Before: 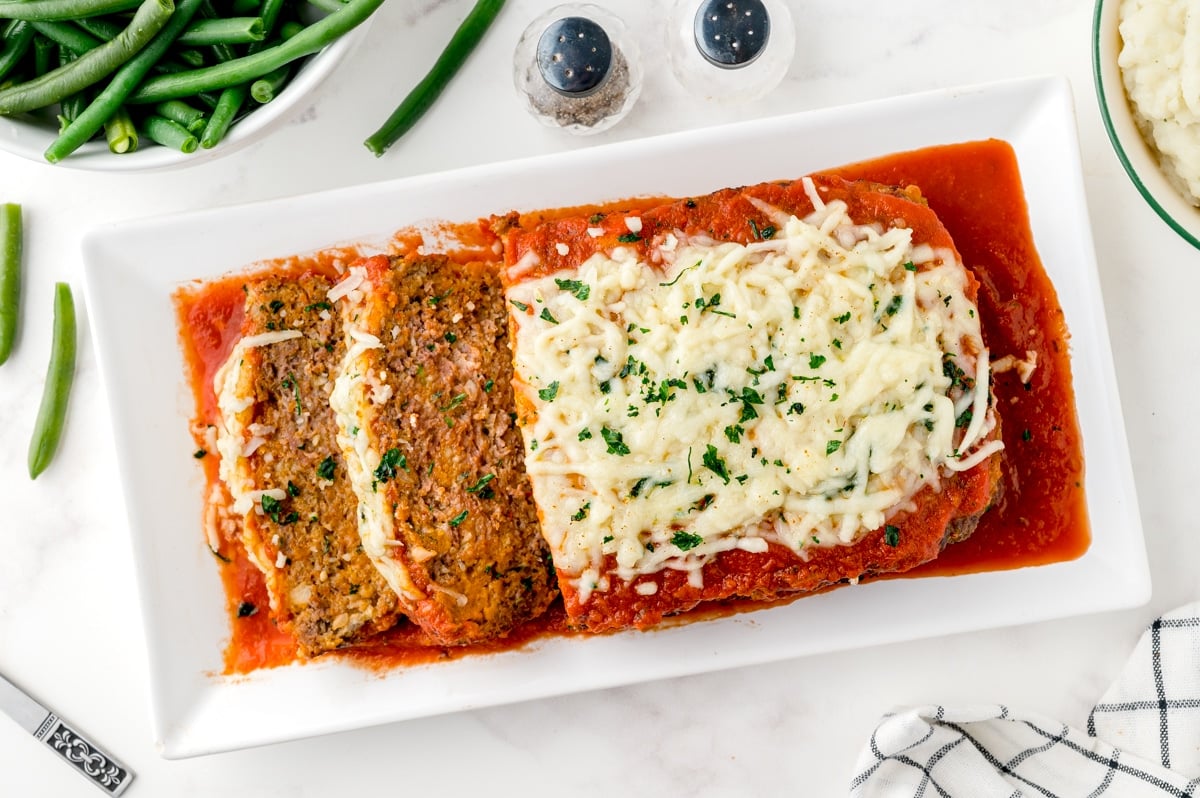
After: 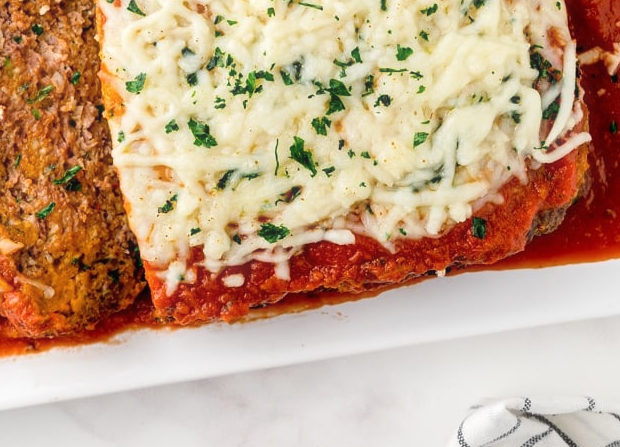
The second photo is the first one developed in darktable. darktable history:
crop: left 34.456%, top 38.636%, right 13.797%, bottom 5.194%
haze removal: strength -0.057, compatibility mode true, adaptive false
